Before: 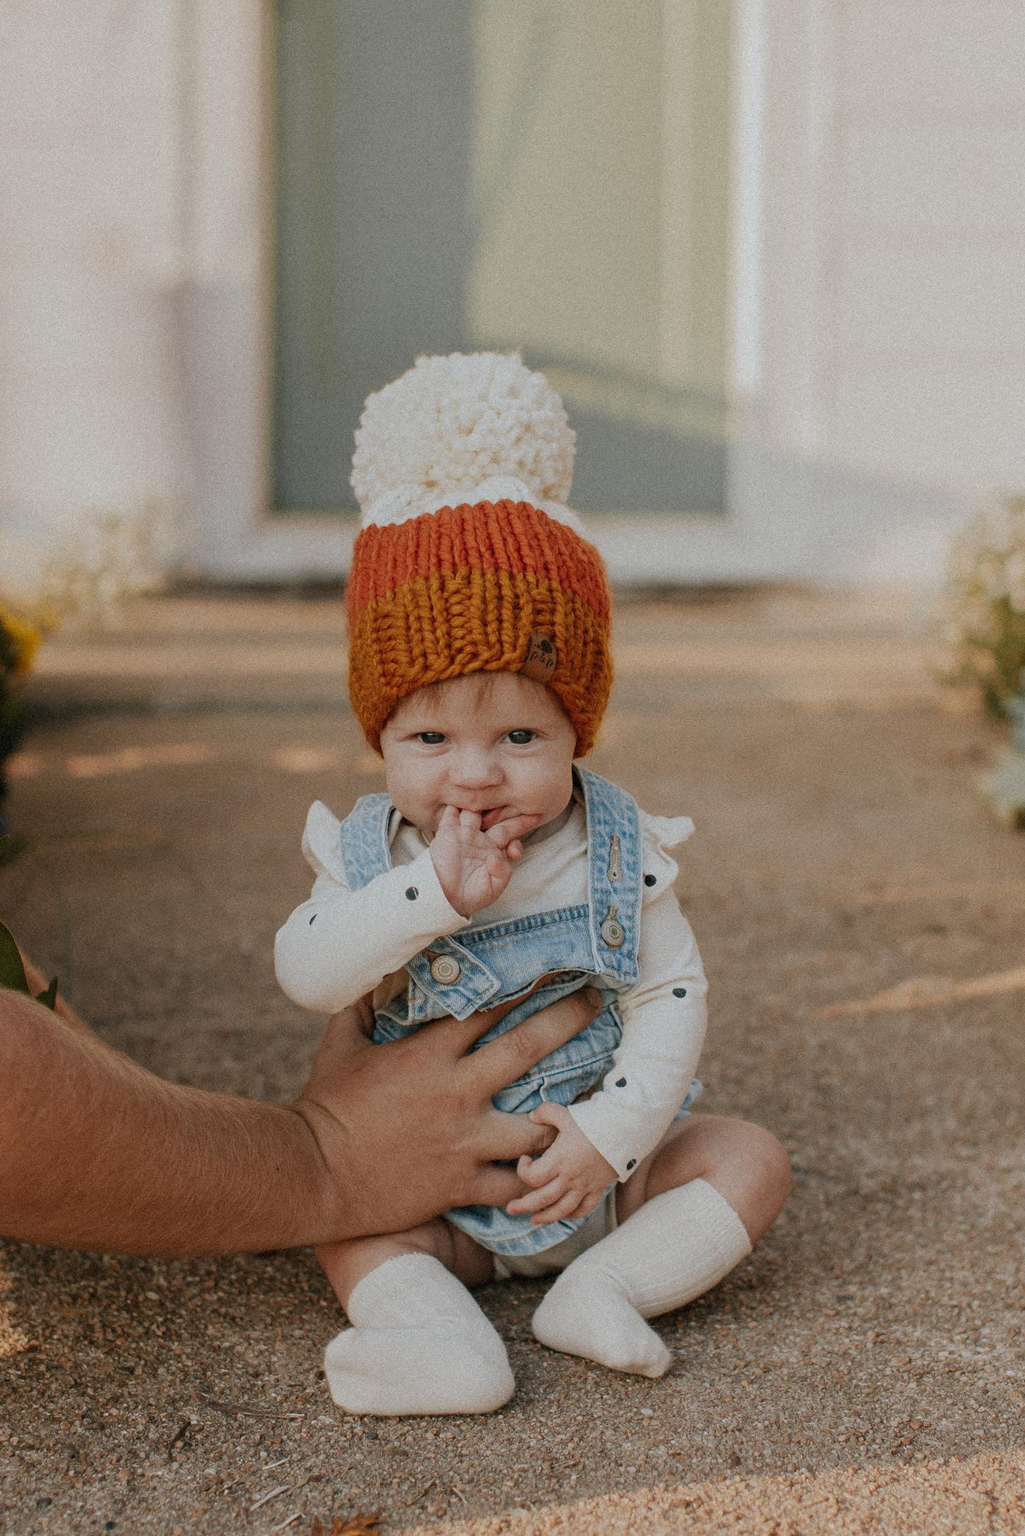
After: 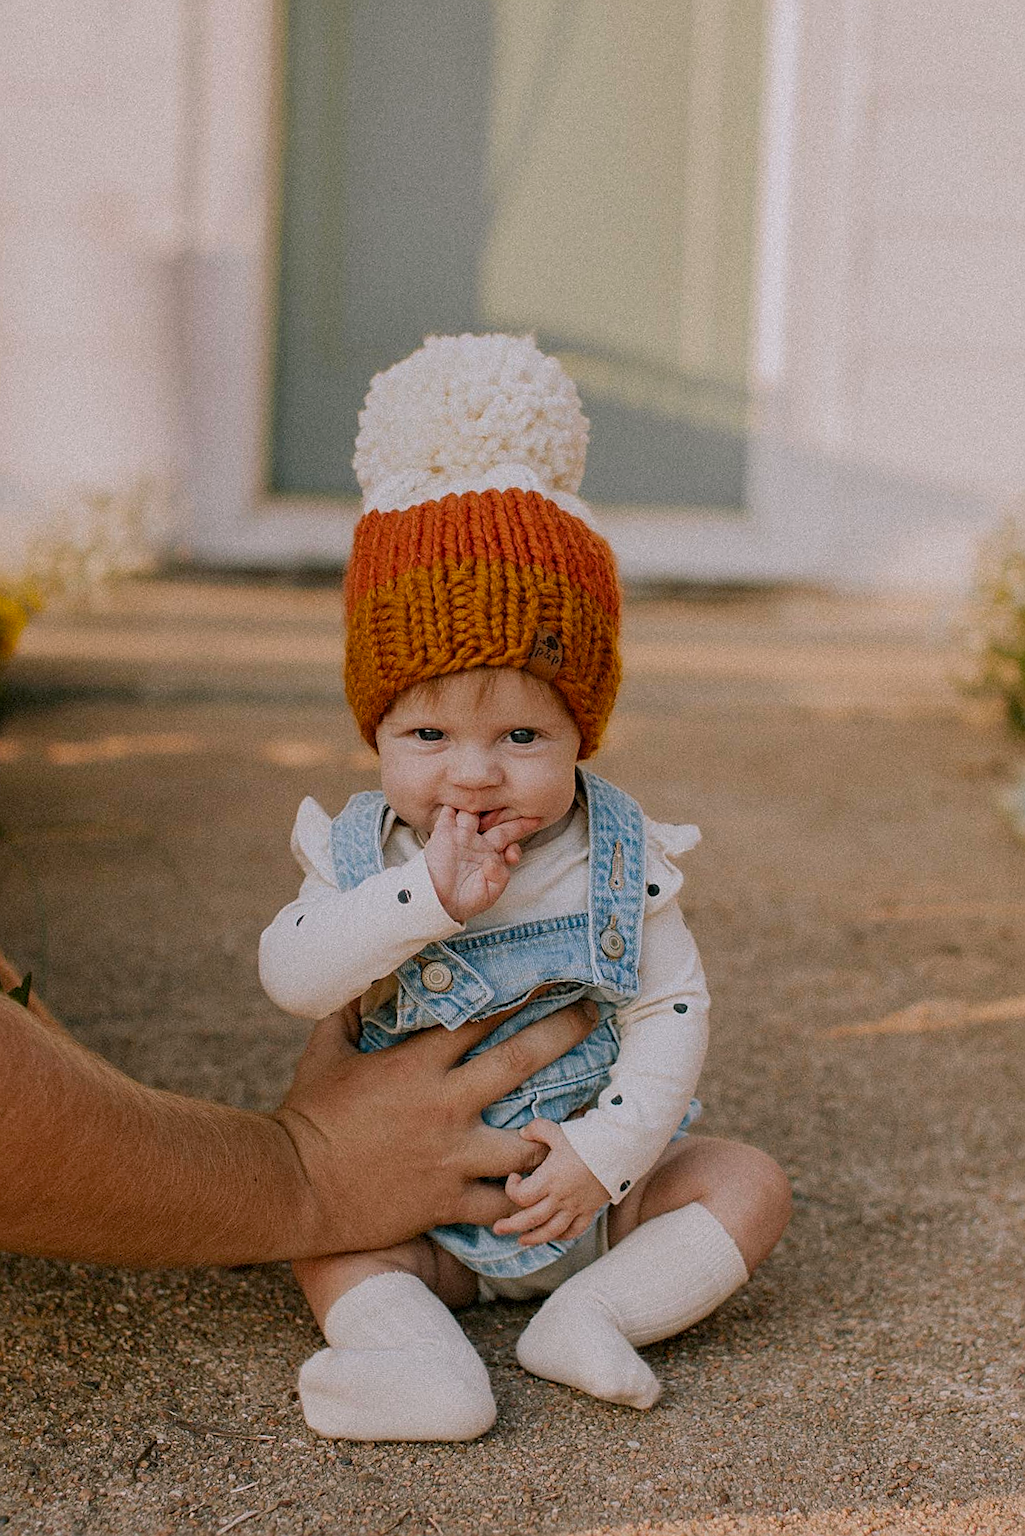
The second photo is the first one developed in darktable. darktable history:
sharpen: on, module defaults
crop and rotate: angle -1.69°
color balance rgb: shadows lift › chroma 2%, shadows lift › hue 217.2°, power › chroma 0.25%, power › hue 60°, highlights gain › chroma 1.5%, highlights gain › hue 309.6°, global offset › luminance -0.25%, perceptual saturation grading › global saturation 15%, global vibrance 15%
